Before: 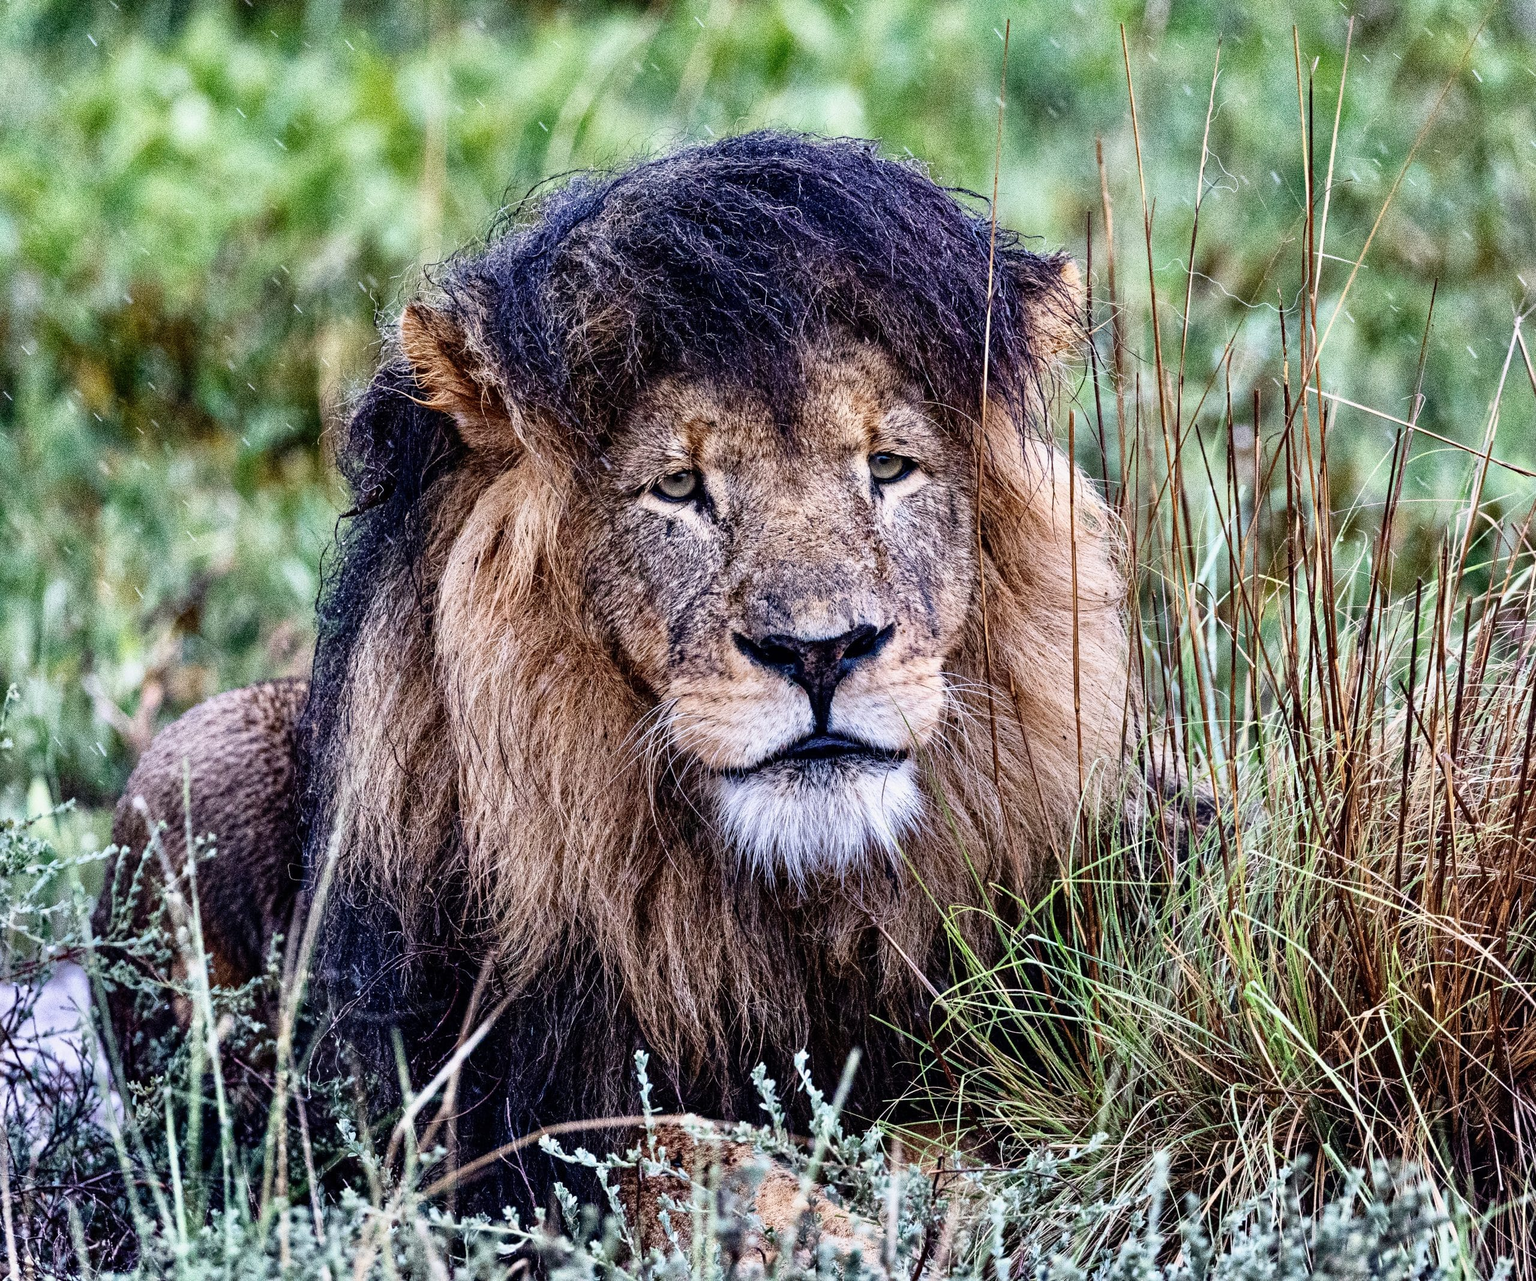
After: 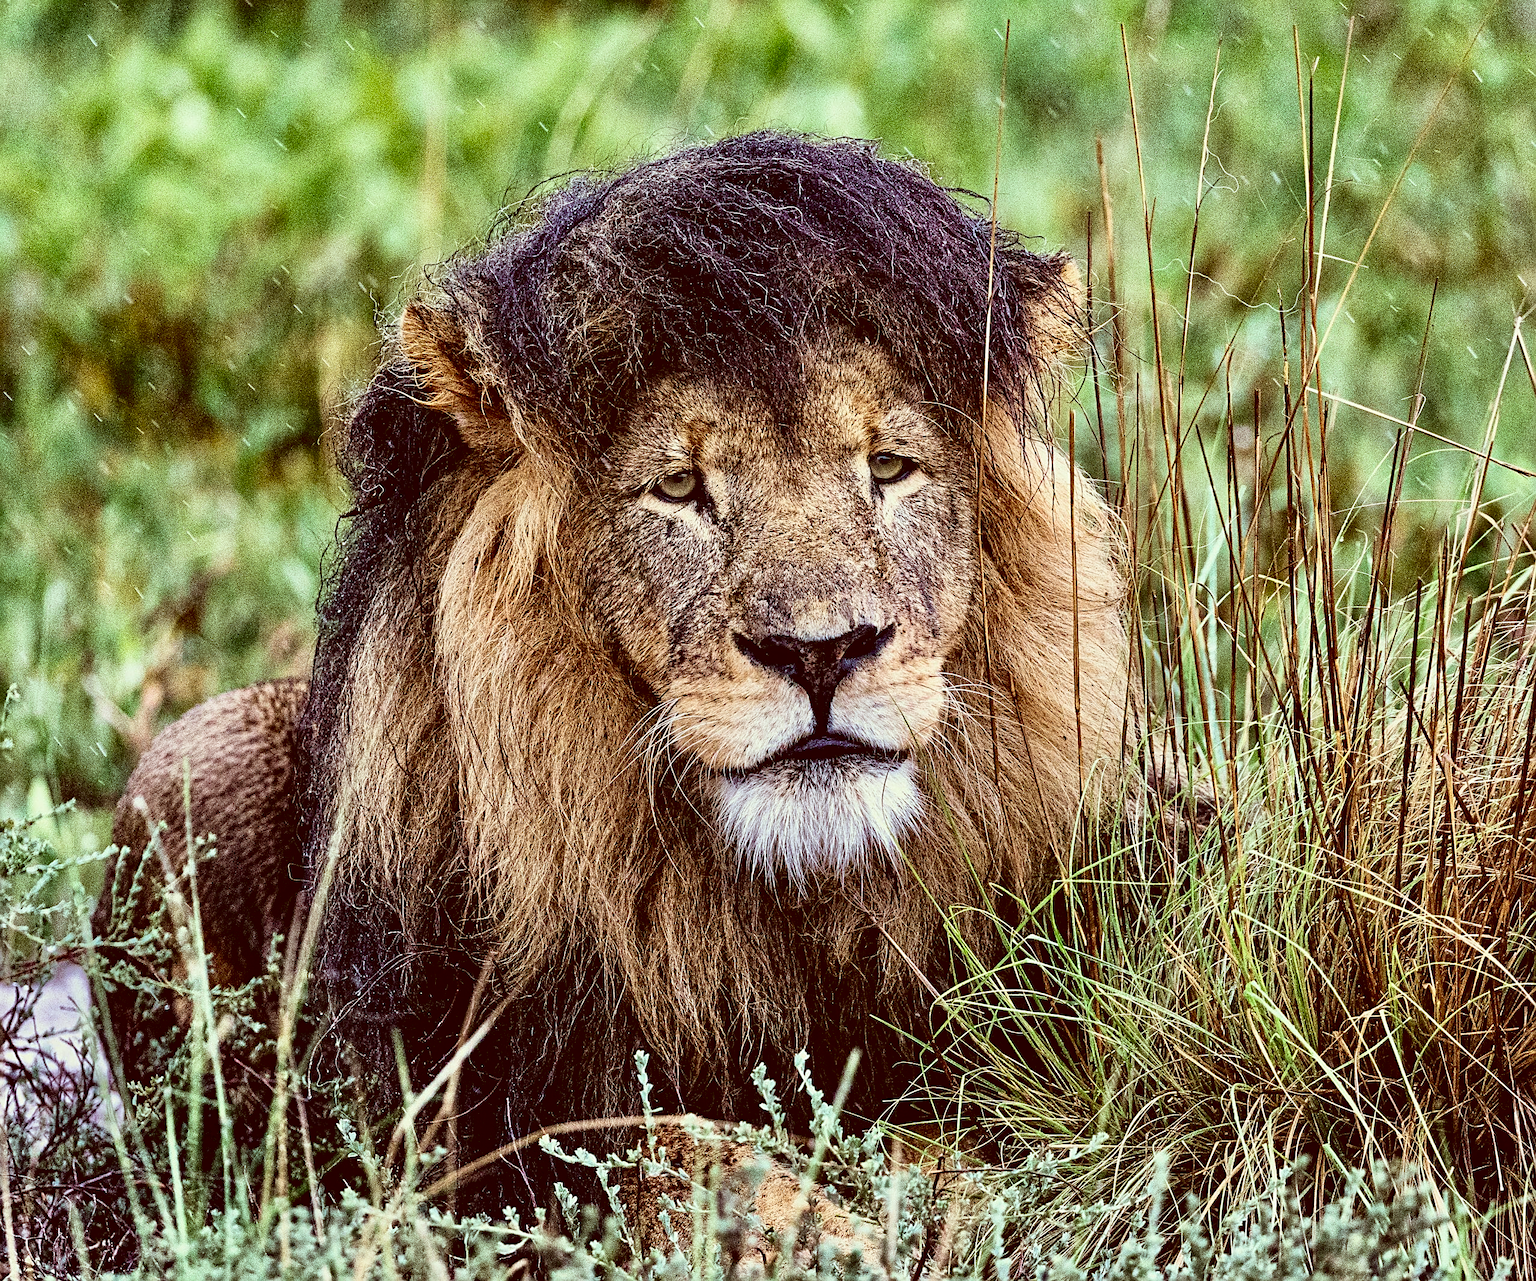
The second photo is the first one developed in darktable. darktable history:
sharpen: on, module defaults
color correction: highlights a* -6.15, highlights b* 9.62, shadows a* 10.81, shadows b* 23.15
exposure: exposure -0.044 EV, compensate highlight preservation false
contrast brightness saturation: contrast 0.074
velvia: on, module defaults
